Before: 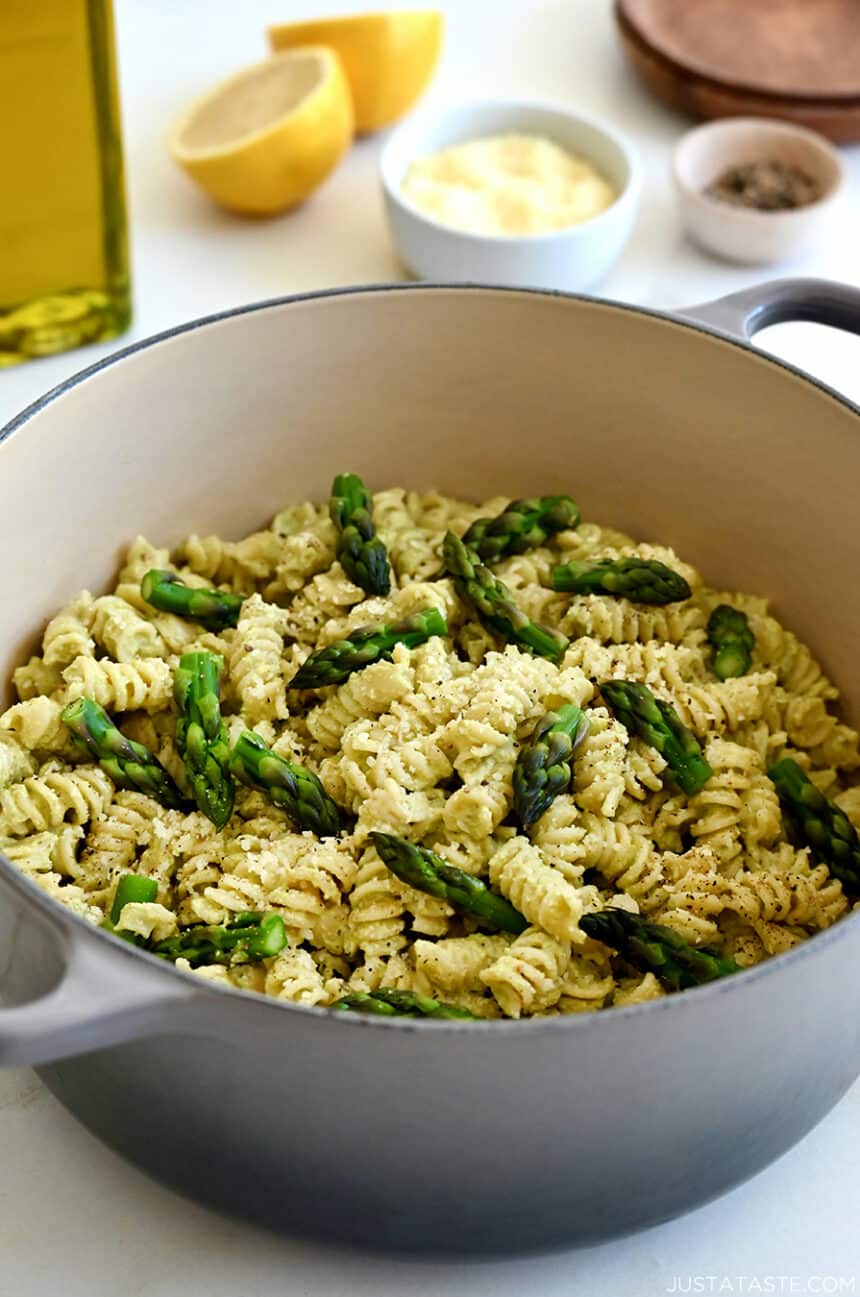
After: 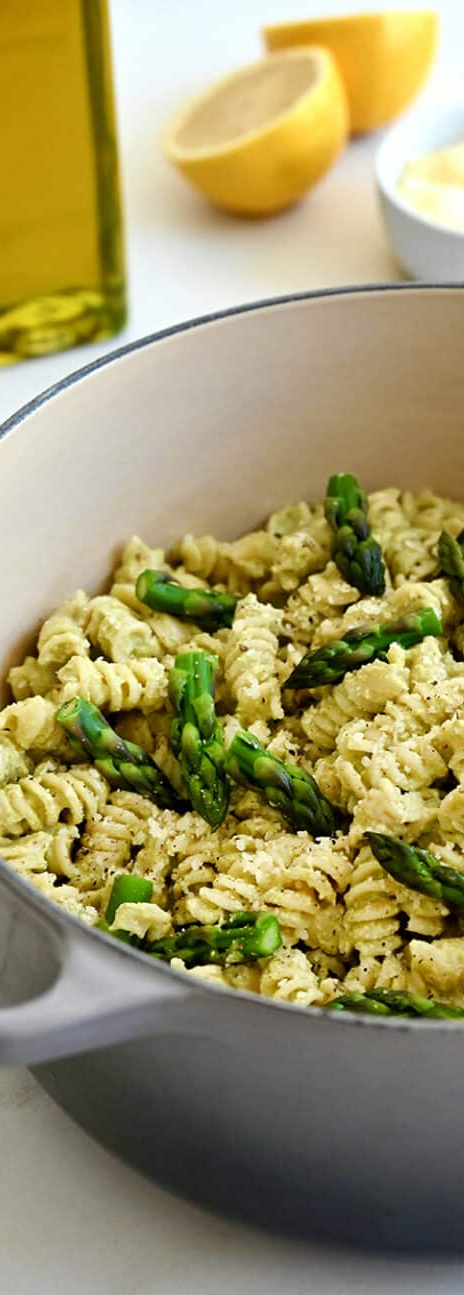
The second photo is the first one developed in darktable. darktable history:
crop: left 0.67%, right 45.353%, bottom 0.081%
